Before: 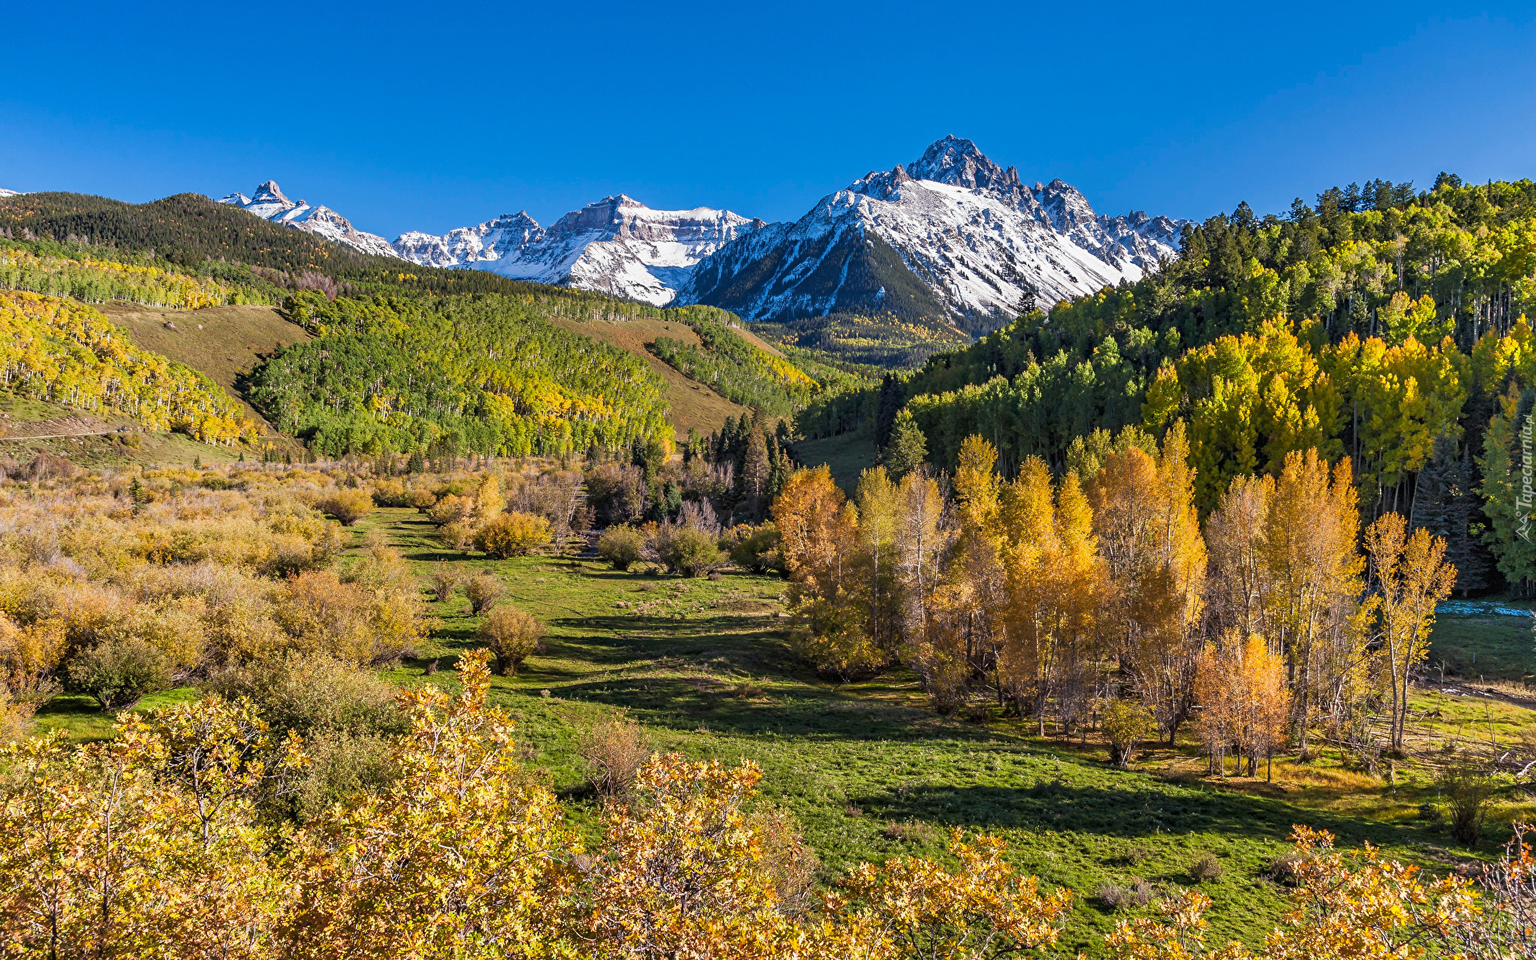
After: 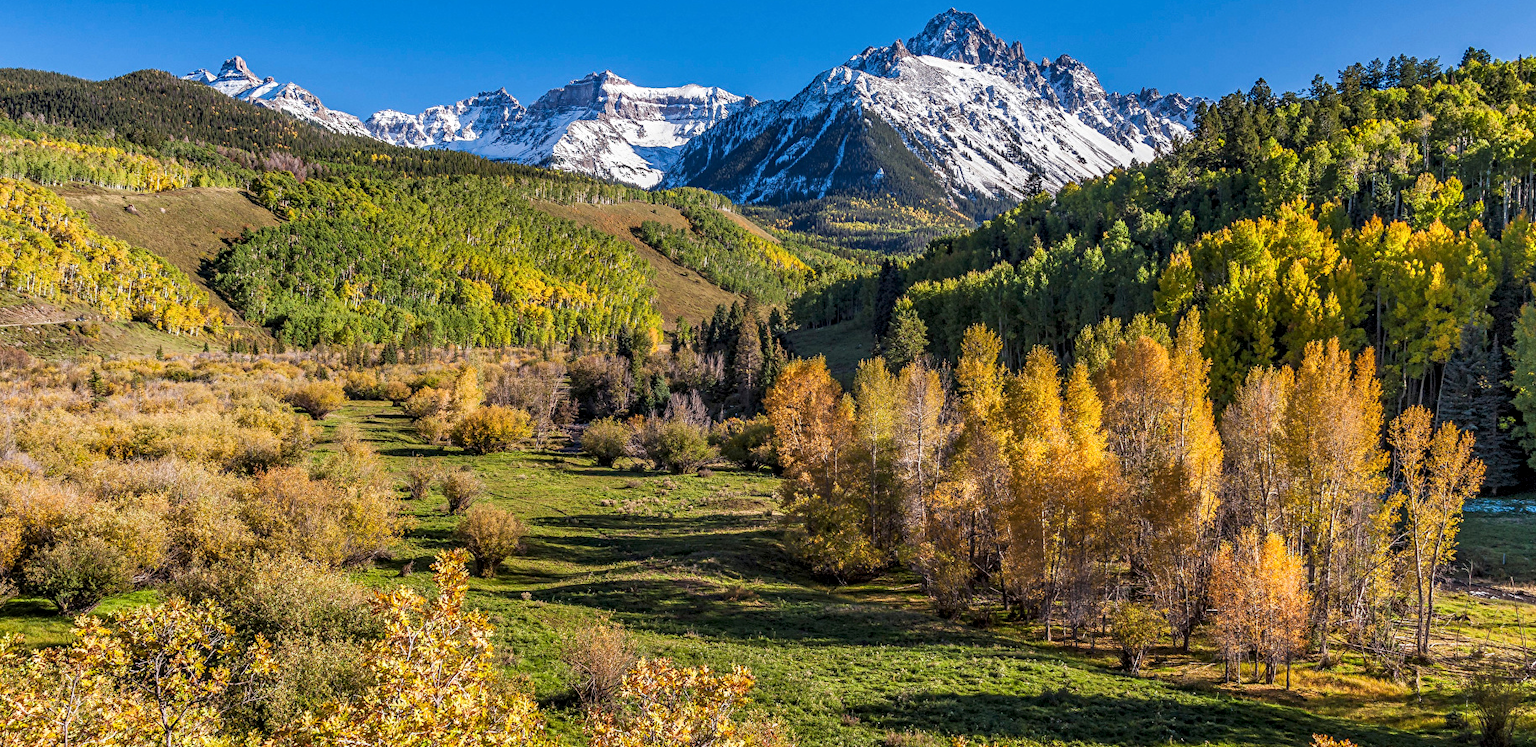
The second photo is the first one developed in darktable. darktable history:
local contrast: on, module defaults
crop and rotate: left 2.991%, top 13.302%, right 1.981%, bottom 12.636%
